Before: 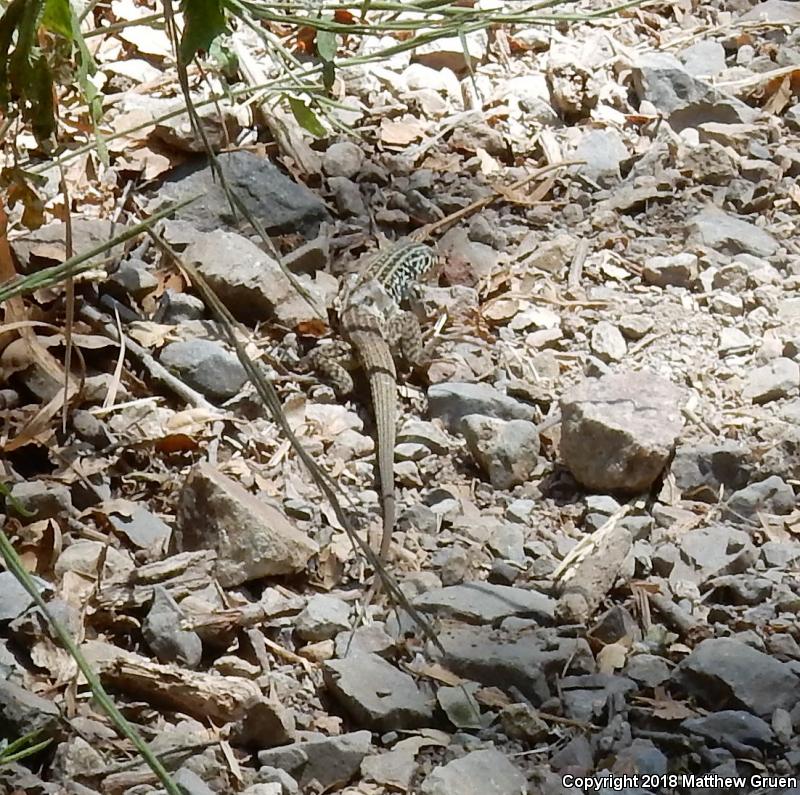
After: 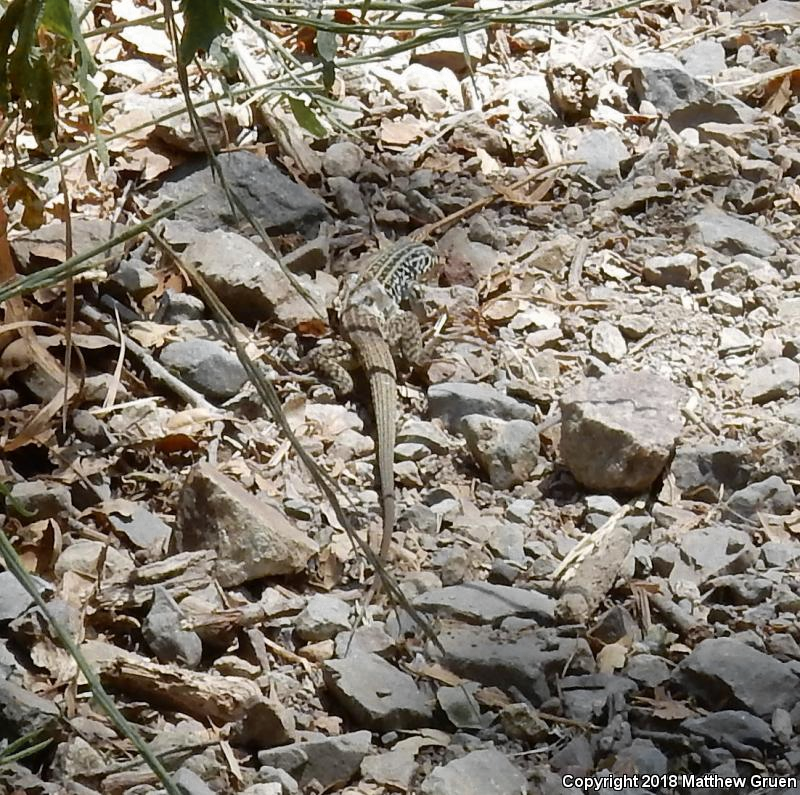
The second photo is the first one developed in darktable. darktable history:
color zones: curves: ch0 [(0.035, 0.242) (0.25, 0.5) (0.384, 0.214) (0.488, 0.255) (0.75, 0.5)]; ch1 [(0.063, 0.379) (0.25, 0.5) (0.354, 0.201) (0.489, 0.085) (0.729, 0.271)]; ch2 [(0.25, 0.5) (0.38, 0.517) (0.442, 0.51) (0.735, 0.456)]
shadows and highlights: shadows 30.62, highlights -63.06, soften with gaussian
